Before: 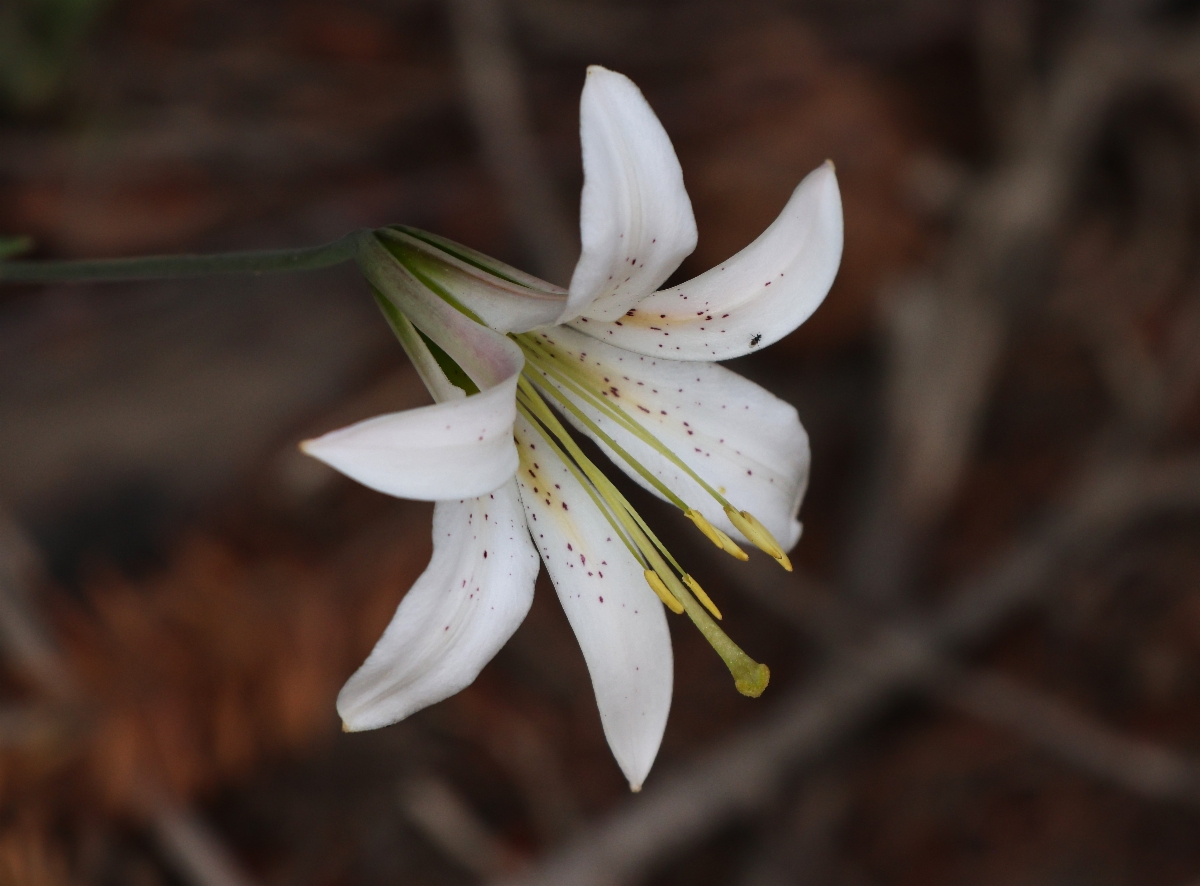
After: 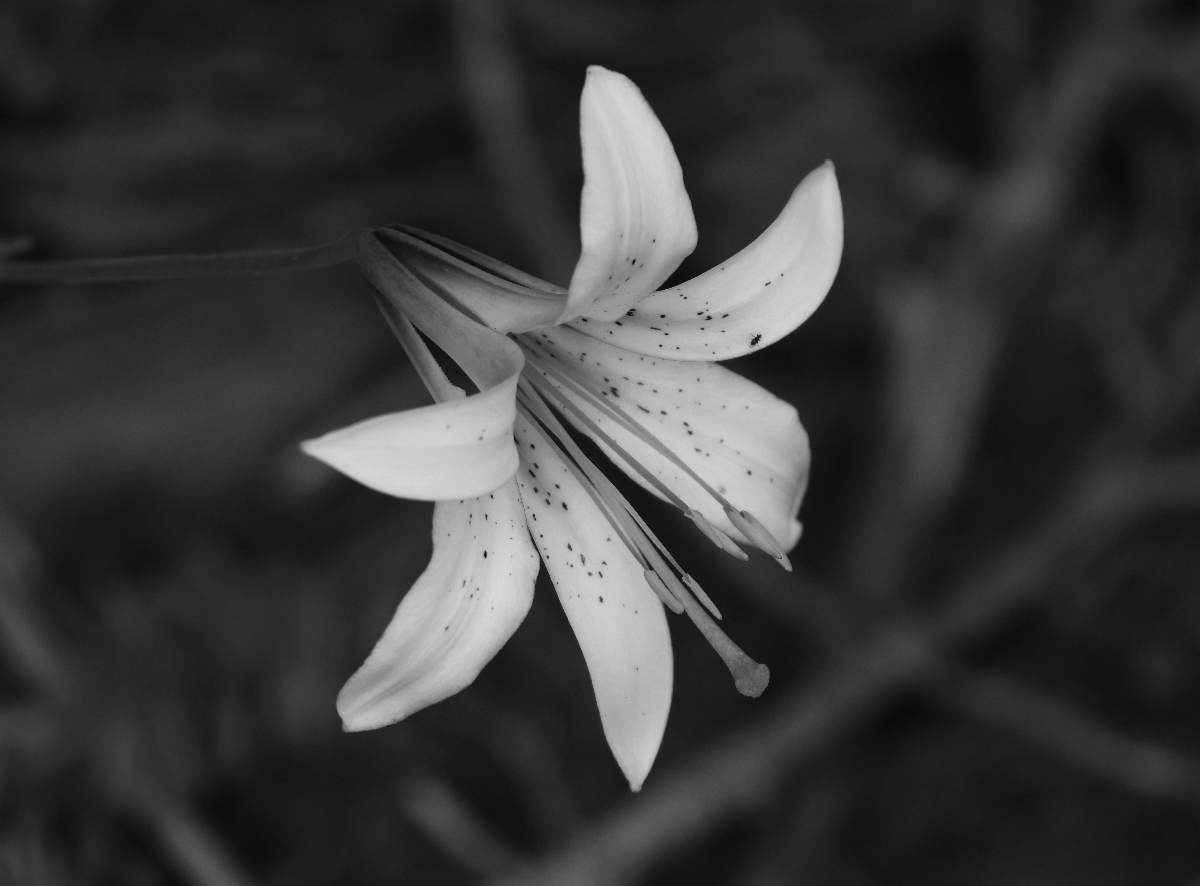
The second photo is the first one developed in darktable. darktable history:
color calibration: output gray [0.253, 0.26, 0.487, 0], illuminant as shot in camera, x 0.358, y 0.373, temperature 4628.91 K
